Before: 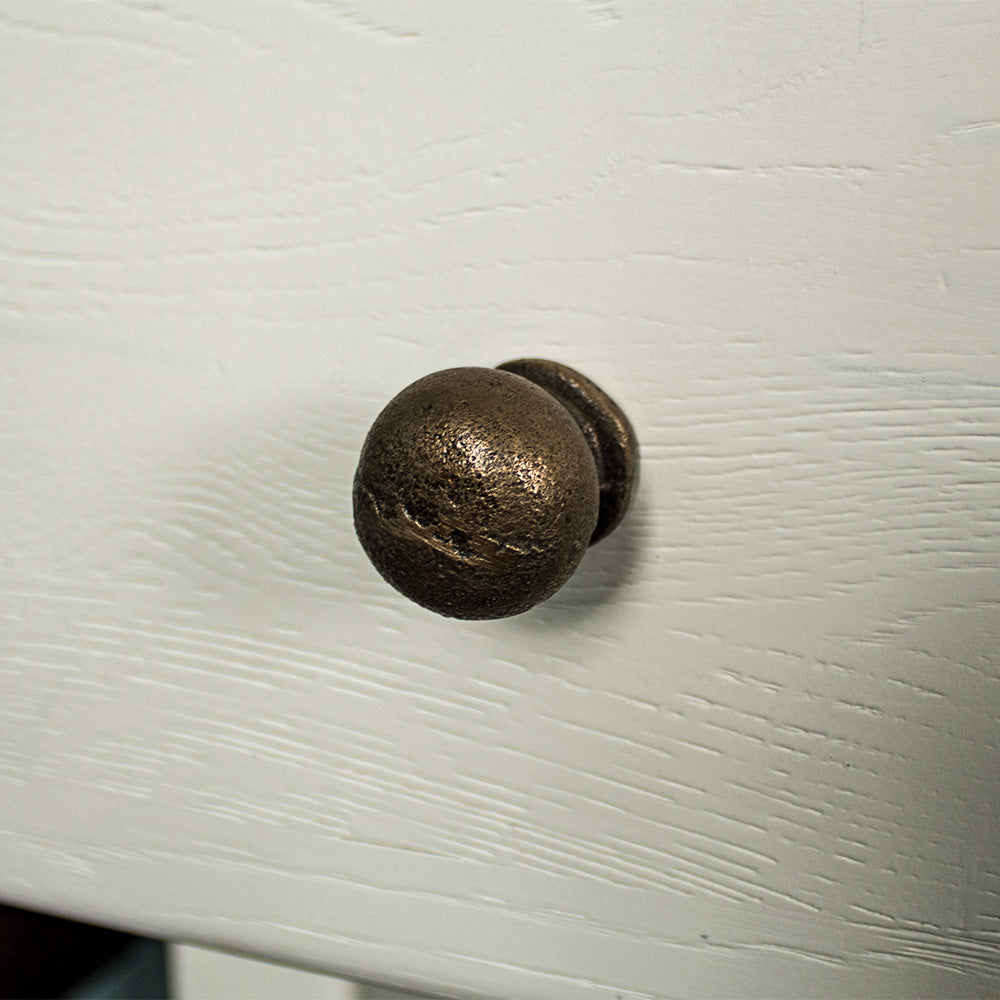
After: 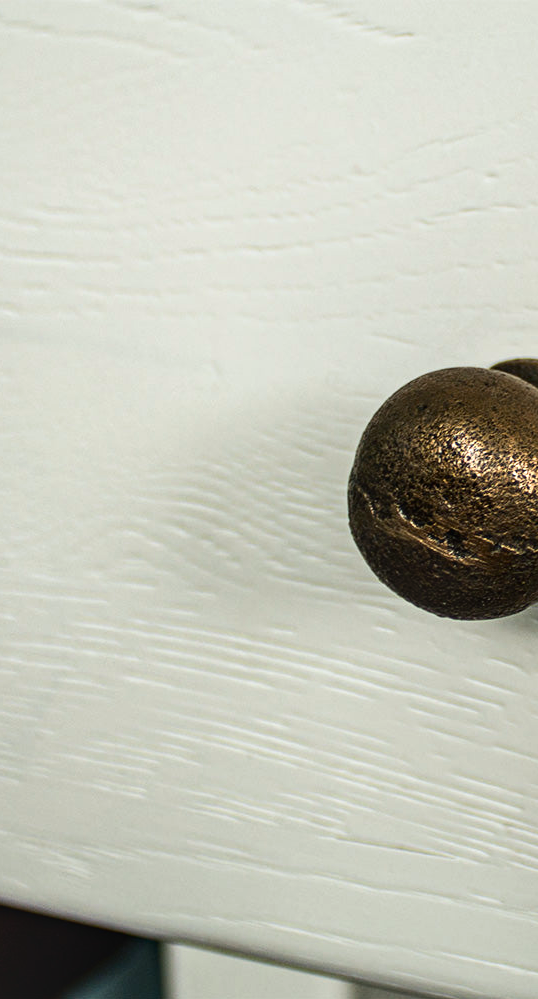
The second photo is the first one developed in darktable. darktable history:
crop: left 0.587%, right 45.588%, bottom 0.086%
contrast brightness saturation: contrast 0.16, saturation 0.32
local contrast: on, module defaults
white balance: red 0.986, blue 1.01
